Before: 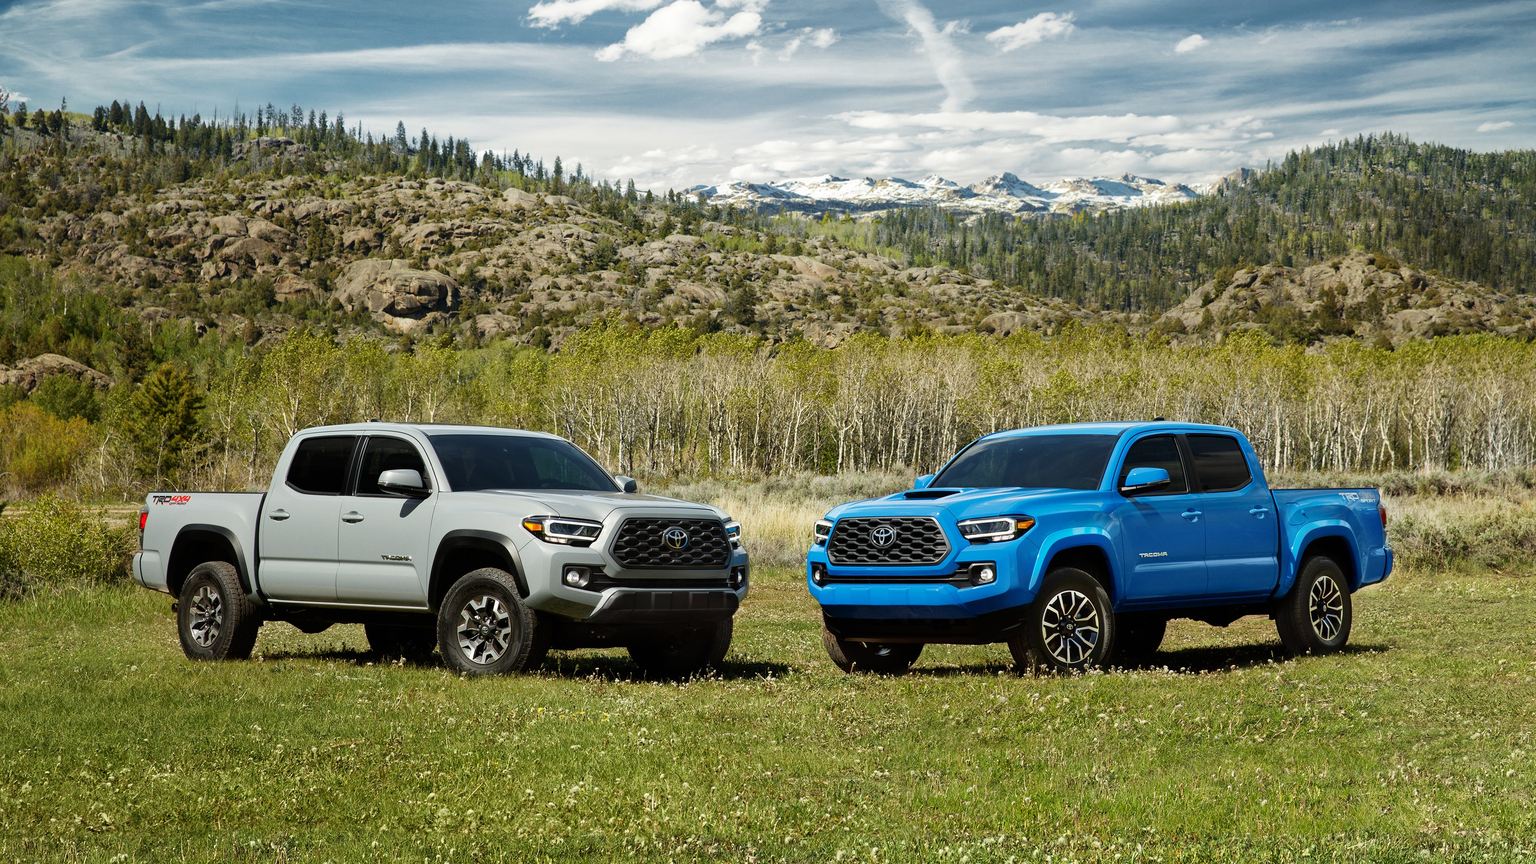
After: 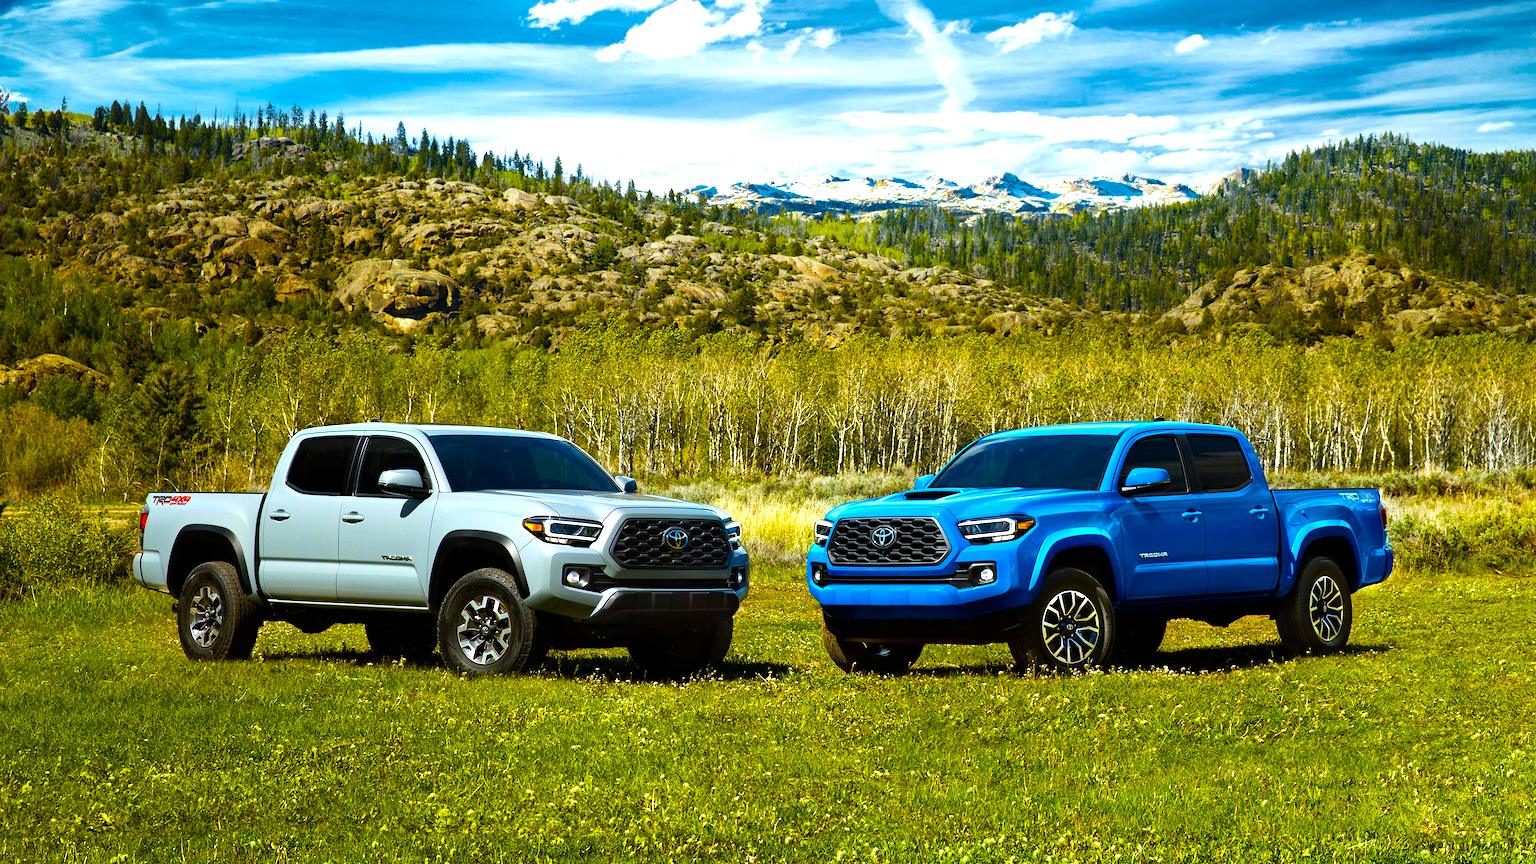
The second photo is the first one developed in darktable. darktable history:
color balance rgb: linear chroma grading › shadows -40%, linear chroma grading › highlights 40%, linear chroma grading › global chroma 45%, linear chroma grading › mid-tones -30%, perceptual saturation grading › global saturation 55%, perceptual saturation grading › highlights -50%, perceptual saturation grading › mid-tones 40%, perceptual saturation grading › shadows 30%, perceptual brilliance grading › global brilliance 20%, perceptual brilliance grading › shadows -40%, global vibrance 35%
white balance: red 0.976, blue 1.04
